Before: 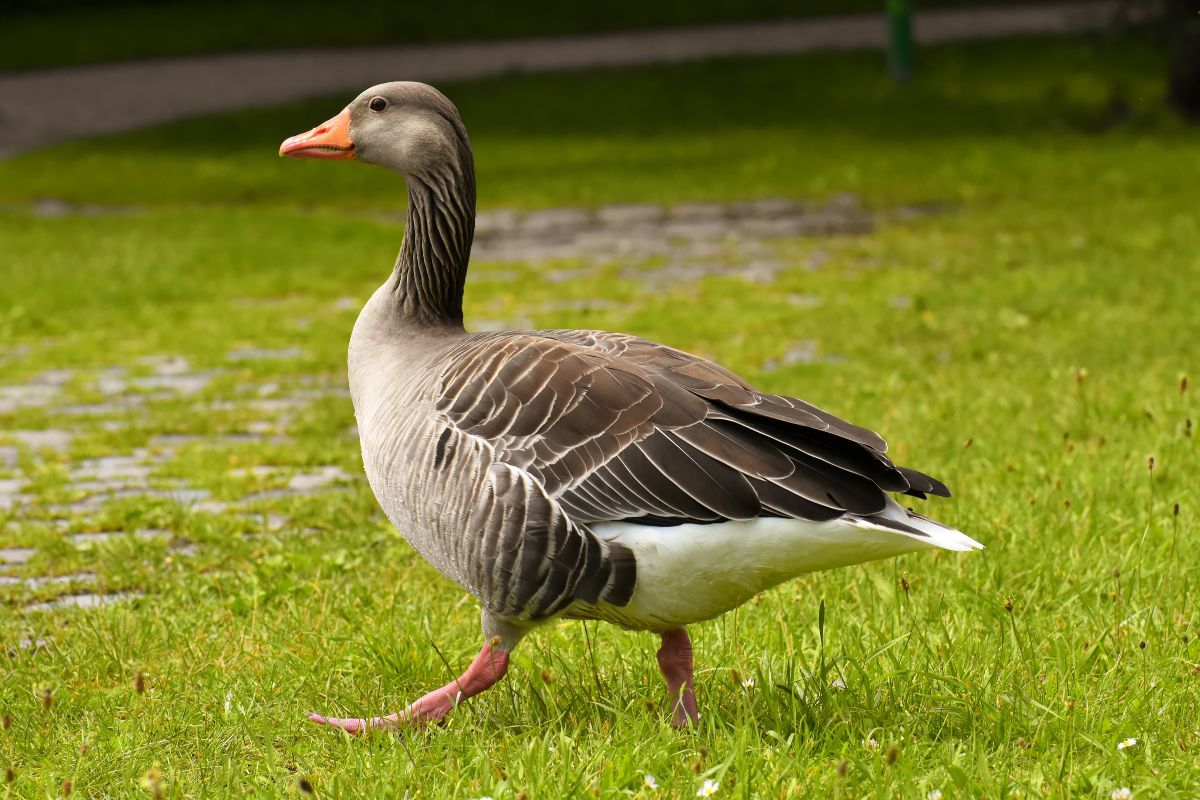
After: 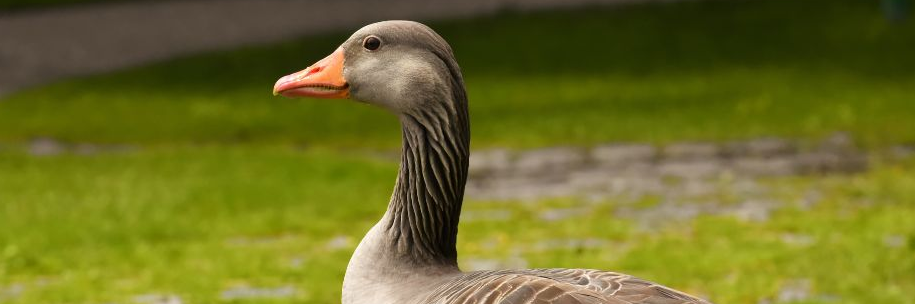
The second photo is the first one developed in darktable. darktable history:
crop: left 0.579%, top 7.627%, right 23.167%, bottom 54.275%
color zones: curves: ch0 [(0, 0.5) (0.143, 0.5) (0.286, 0.5) (0.429, 0.495) (0.571, 0.437) (0.714, 0.44) (0.857, 0.496) (1, 0.5)]
